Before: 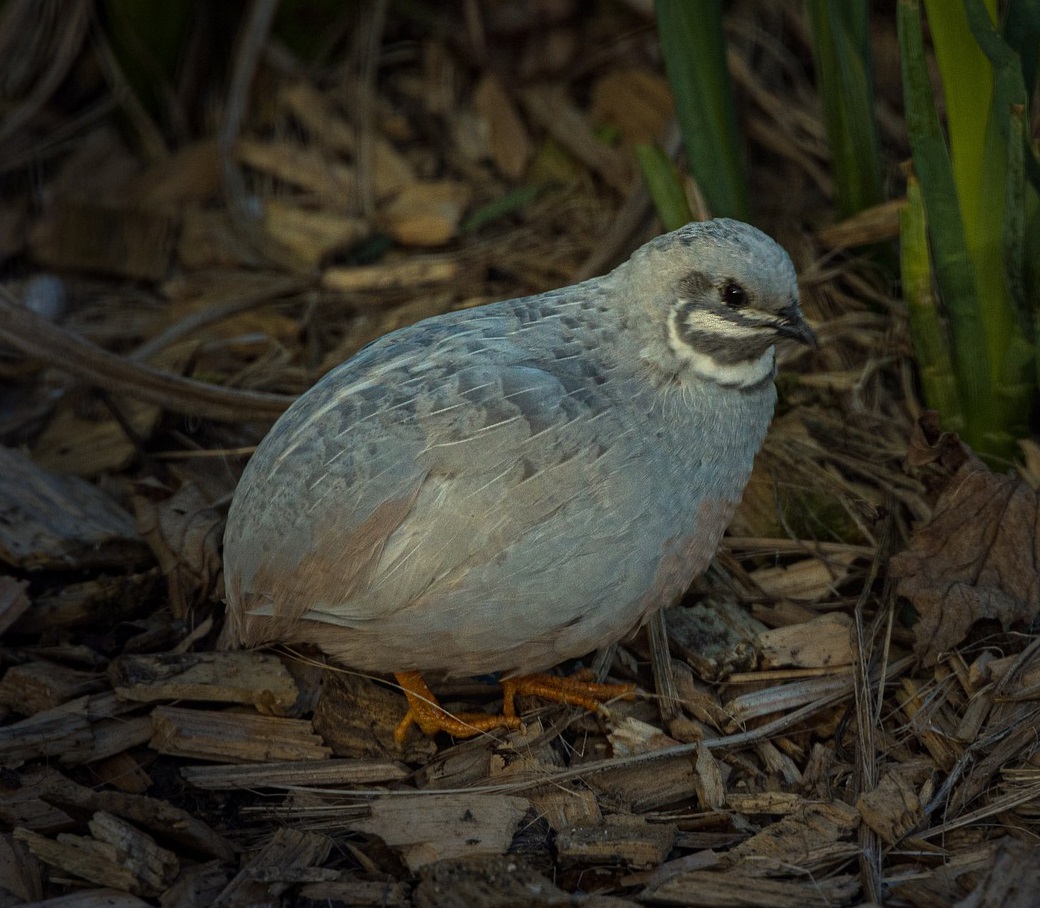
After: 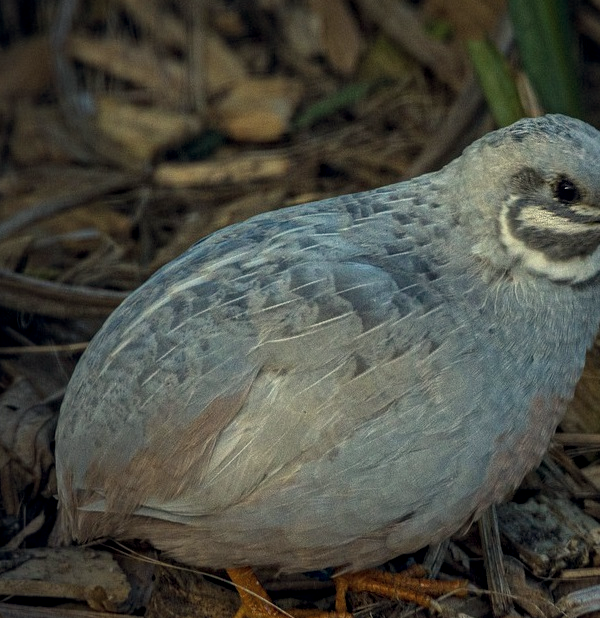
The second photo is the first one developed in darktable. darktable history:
local contrast: on, module defaults
shadows and highlights: radius 125.03, shadows 21.12, highlights -21.12, highlights color adjustment 0.357%, low approximation 0.01
crop: left 16.233%, top 11.455%, right 26.063%, bottom 20.418%
color correction: highlights a* 0.322, highlights b* 2.68, shadows a* -0.983, shadows b* -4.43
